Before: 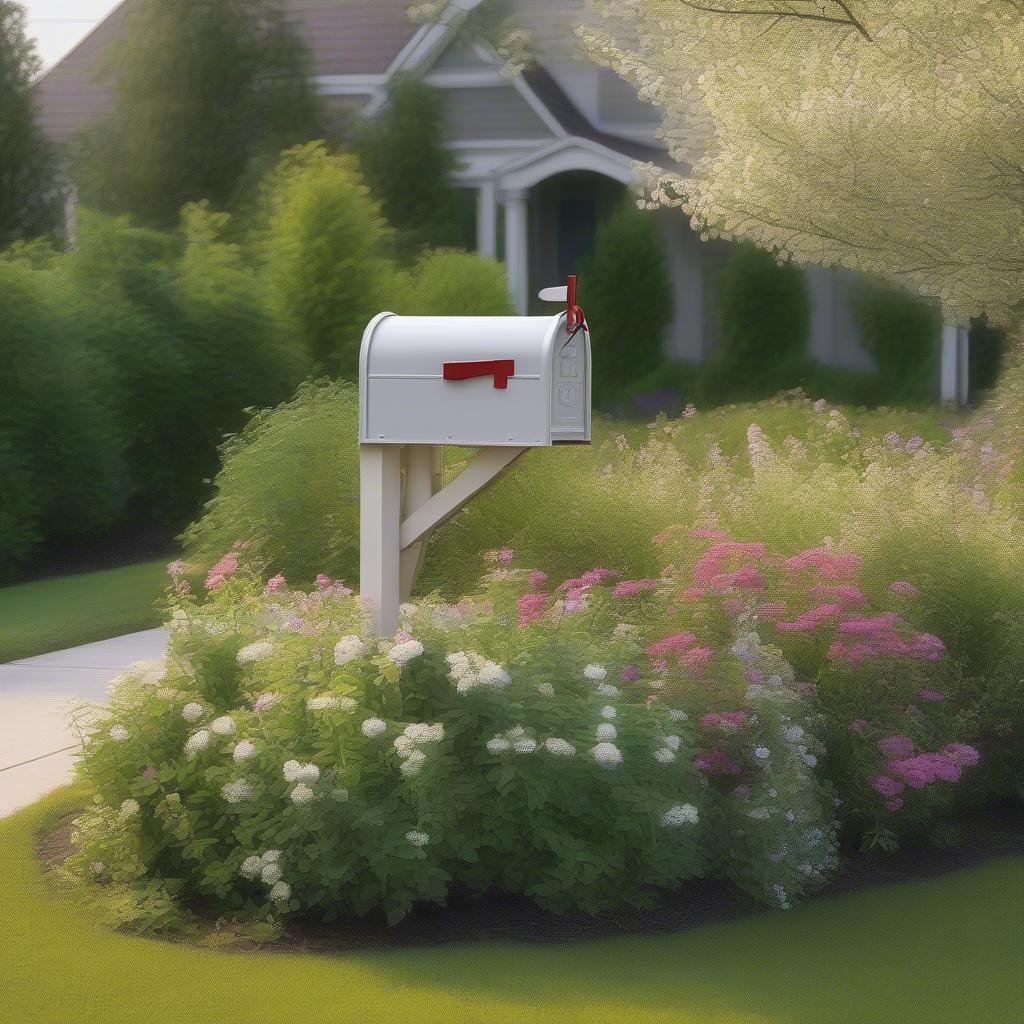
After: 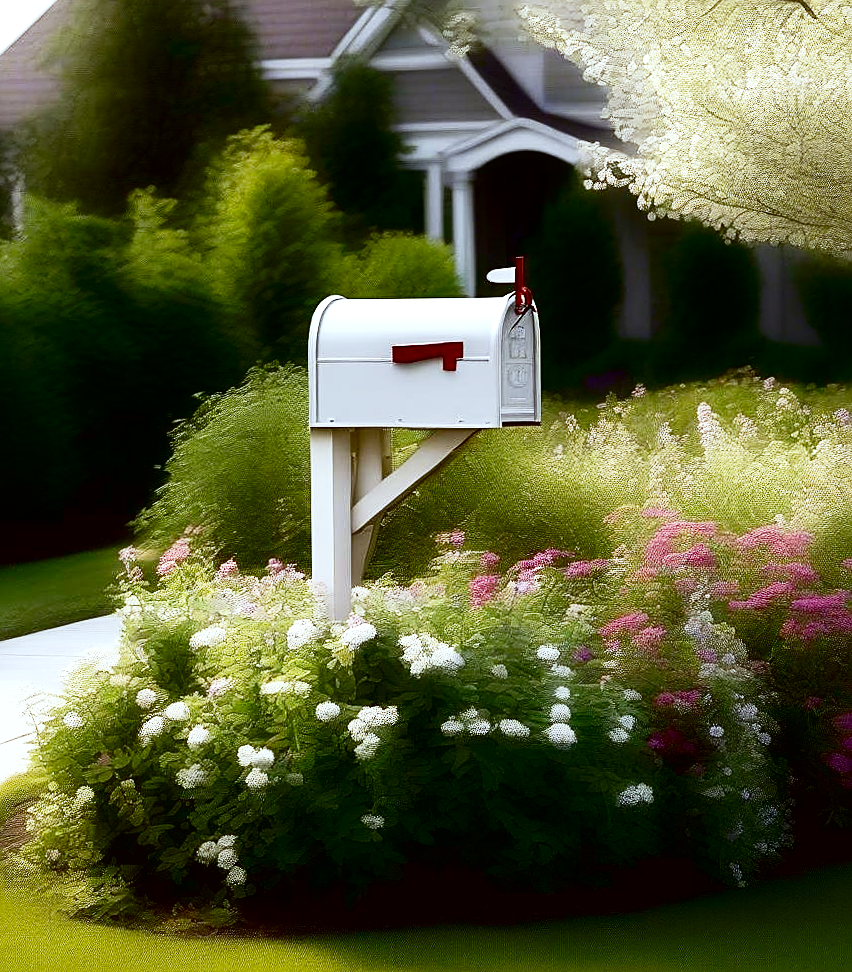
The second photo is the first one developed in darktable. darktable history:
crop and rotate: angle 0.756°, left 4.231%, top 1.206%, right 11.435%, bottom 2.612%
base curve: curves: ch0 [(0, 0) (0.028, 0.03) (0.121, 0.232) (0.46, 0.748) (0.859, 0.968) (1, 1)], preserve colors none
color correction: highlights a* -3.49, highlights b* -6.52, shadows a* 3.19, shadows b* 5.38
tone equalizer: -8 EV -0.789 EV, -7 EV -0.689 EV, -6 EV -0.593 EV, -5 EV -0.423 EV, -3 EV 0.385 EV, -2 EV 0.6 EV, -1 EV 0.676 EV, +0 EV 0.73 EV, edges refinement/feathering 500, mask exposure compensation -1.57 EV, preserve details guided filter
sharpen: on, module defaults
contrast brightness saturation: contrast 0.095, brightness -0.599, saturation 0.166
local contrast: mode bilateral grid, contrast 20, coarseness 49, detail 119%, midtone range 0.2
